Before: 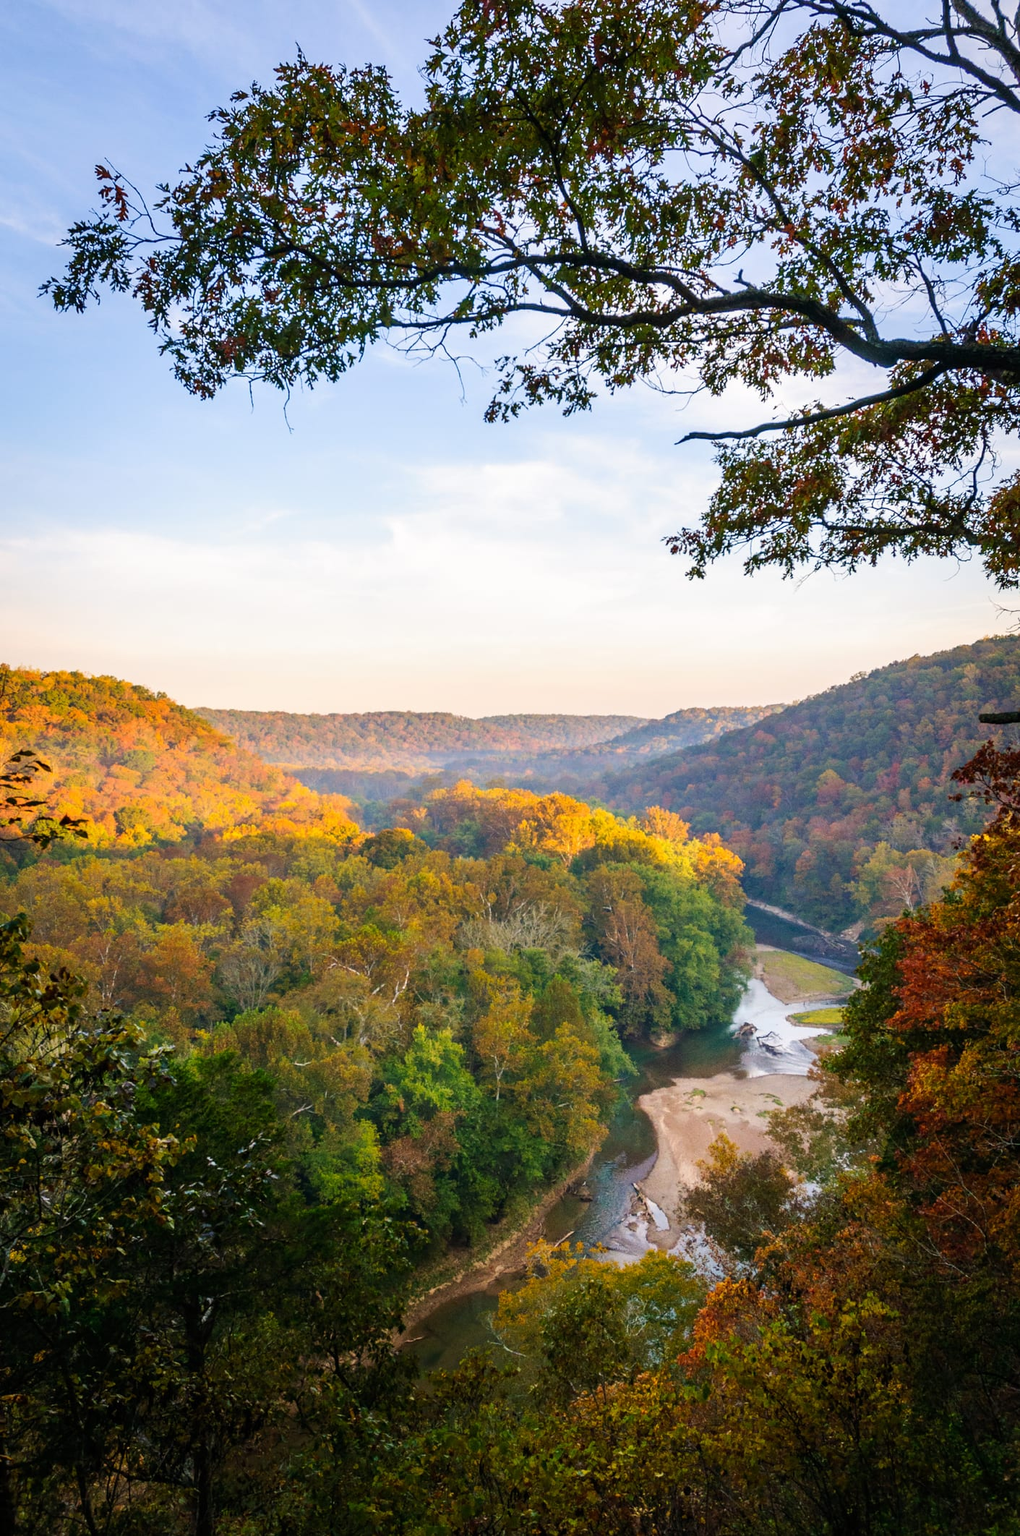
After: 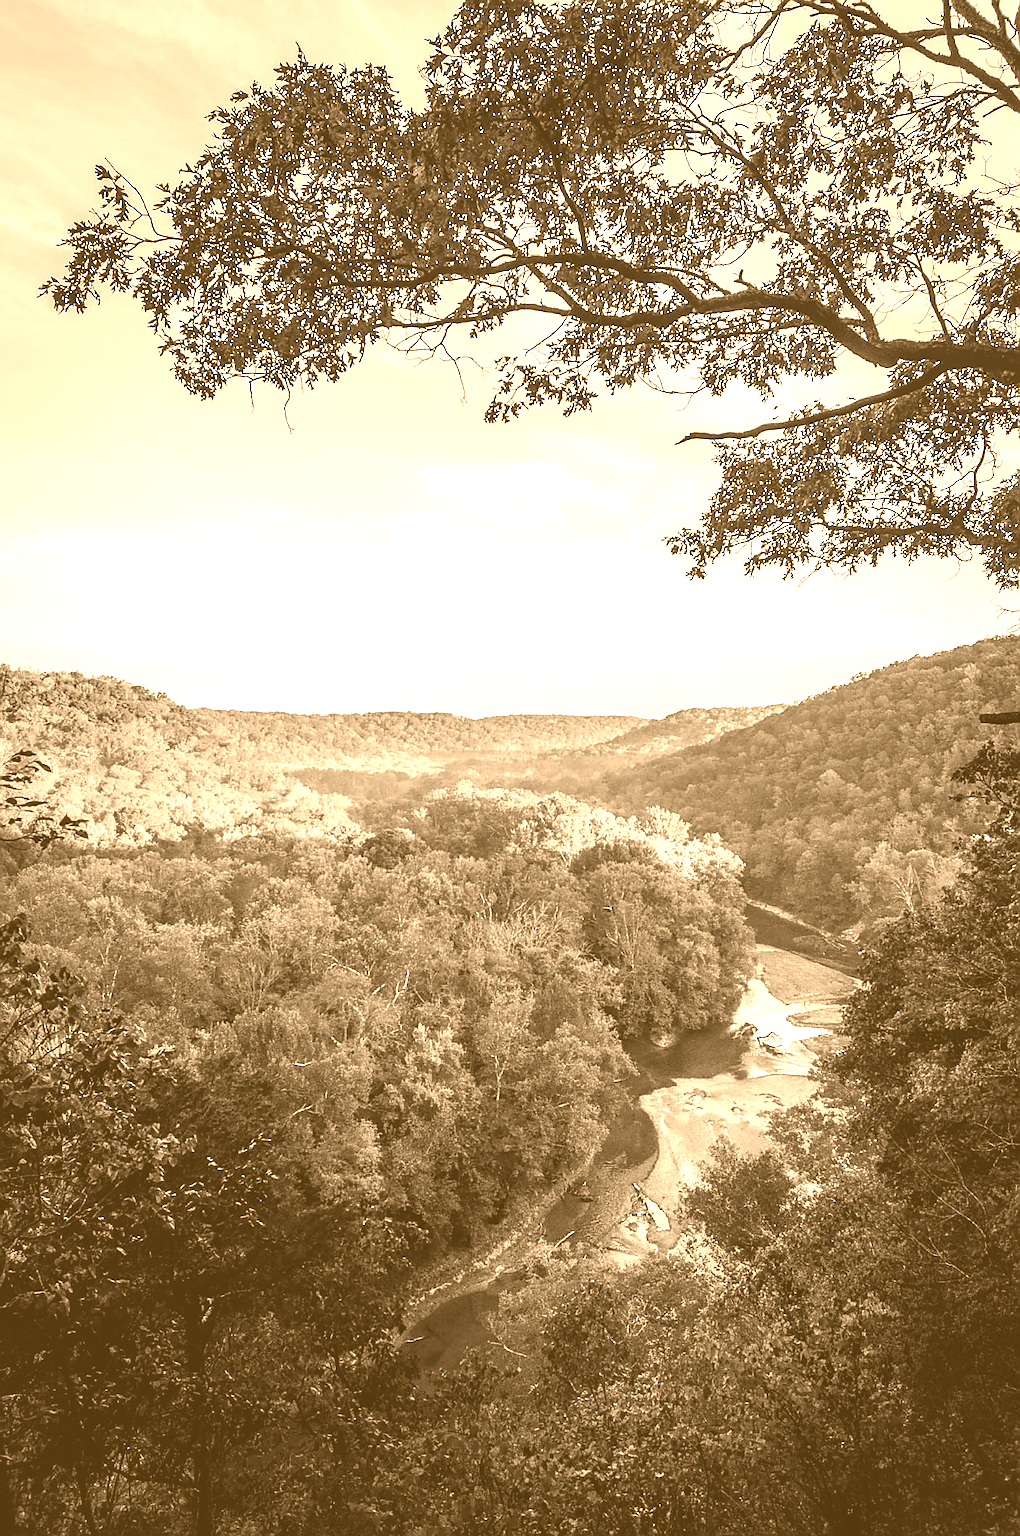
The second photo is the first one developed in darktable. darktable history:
colorize: hue 28.8°, source mix 100%
sharpen: radius 1.4, amount 1.25, threshold 0.7
local contrast: on, module defaults
contrast brightness saturation: contrast 0.07, brightness -0.14, saturation 0.11
